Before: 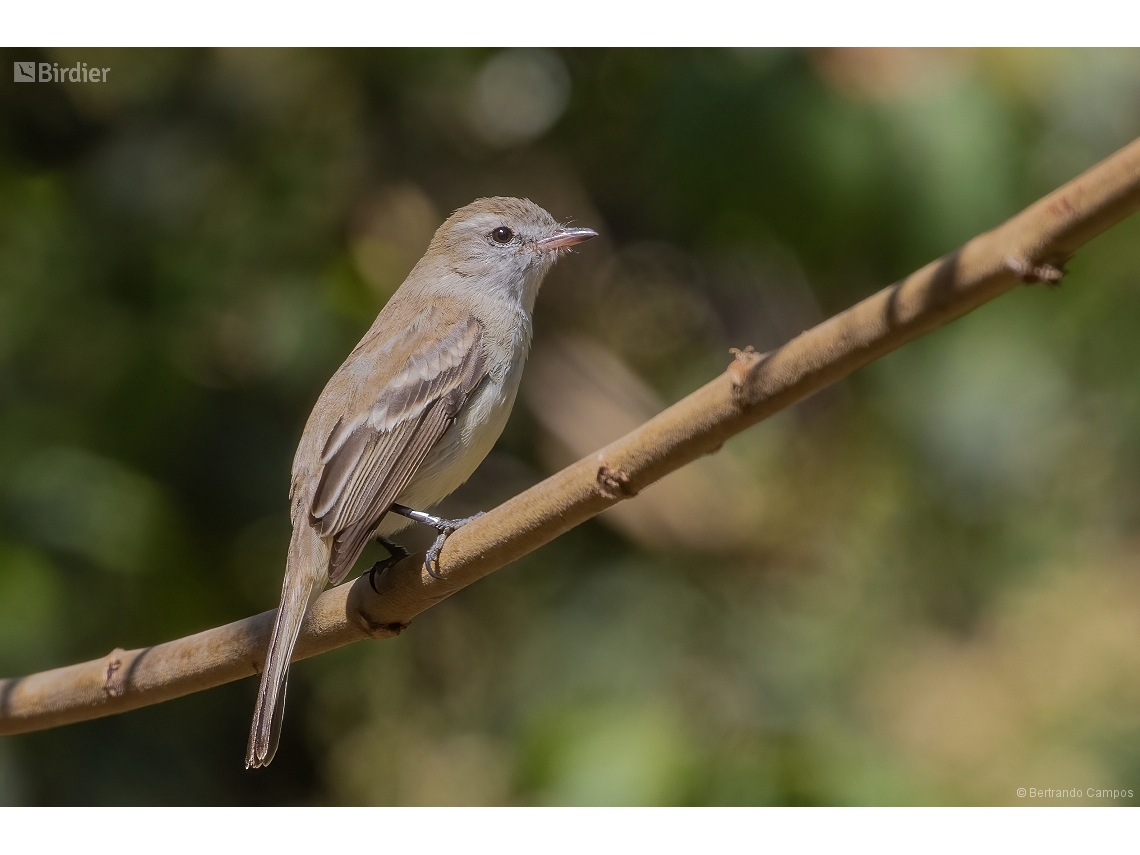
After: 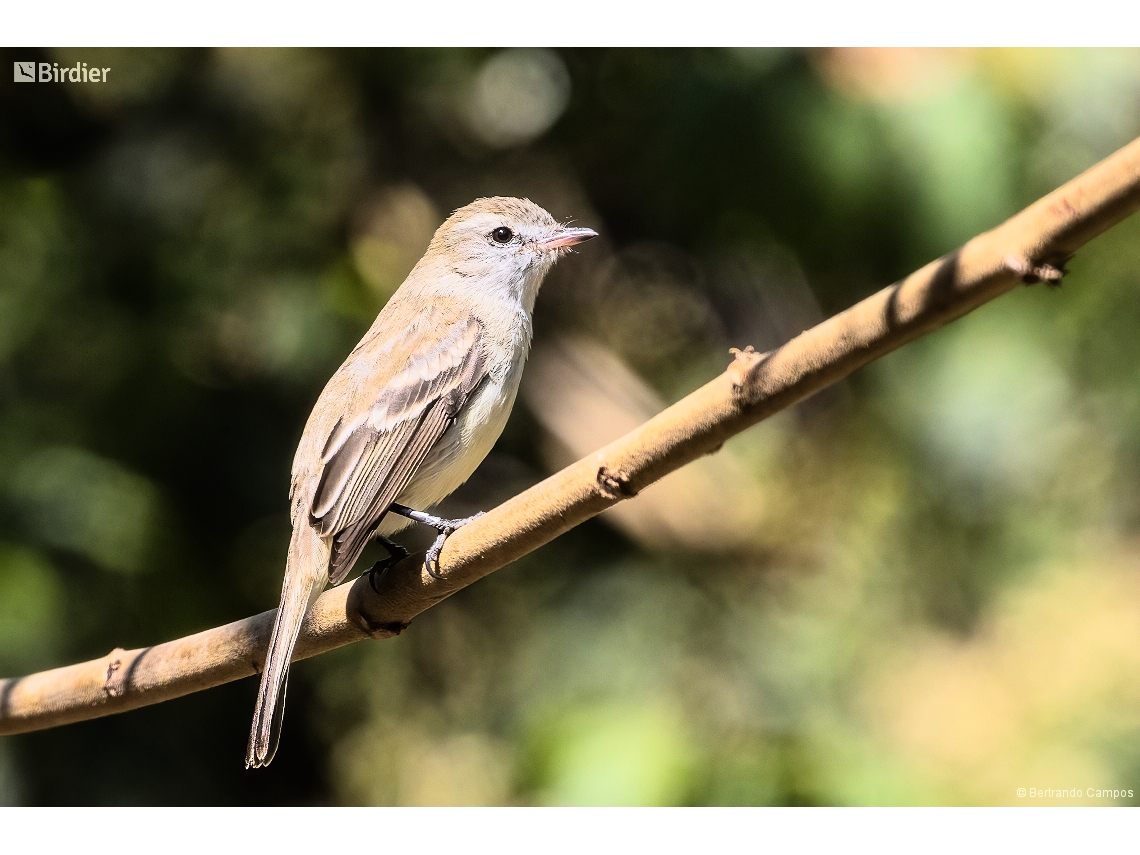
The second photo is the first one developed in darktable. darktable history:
shadows and highlights: shadows 25, highlights -25
rgb curve: curves: ch0 [(0, 0) (0.21, 0.15) (0.24, 0.21) (0.5, 0.75) (0.75, 0.96) (0.89, 0.99) (1, 1)]; ch1 [(0, 0.02) (0.21, 0.13) (0.25, 0.2) (0.5, 0.67) (0.75, 0.9) (0.89, 0.97) (1, 1)]; ch2 [(0, 0.02) (0.21, 0.13) (0.25, 0.2) (0.5, 0.67) (0.75, 0.9) (0.89, 0.97) (1, 1)], compensate middle gray true
